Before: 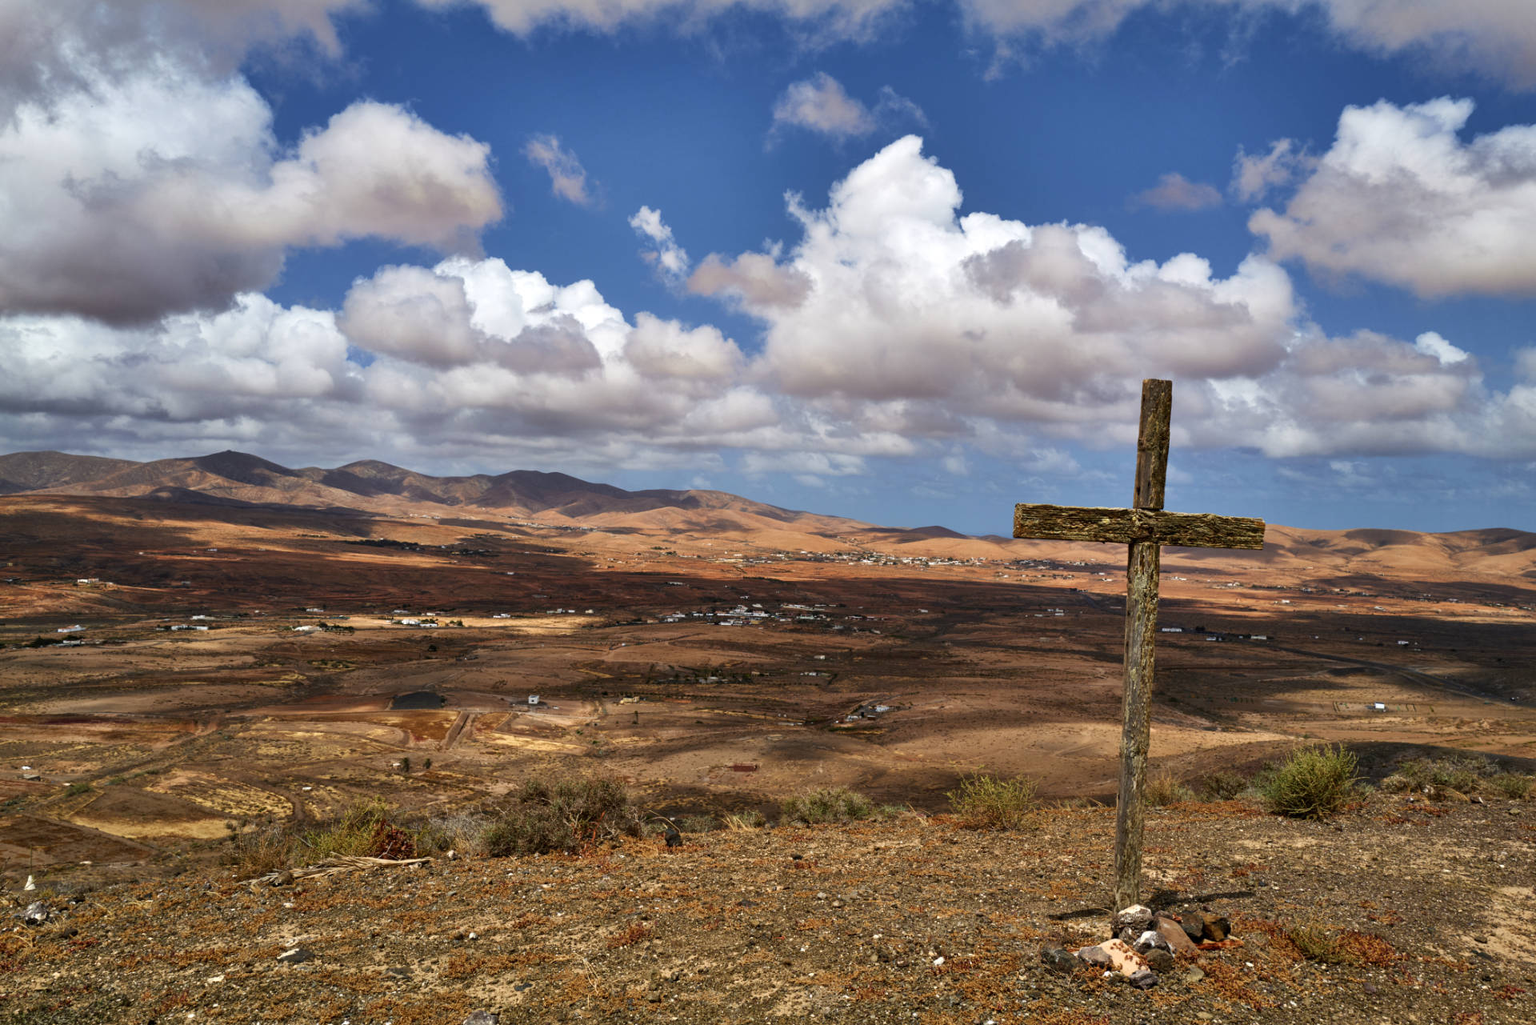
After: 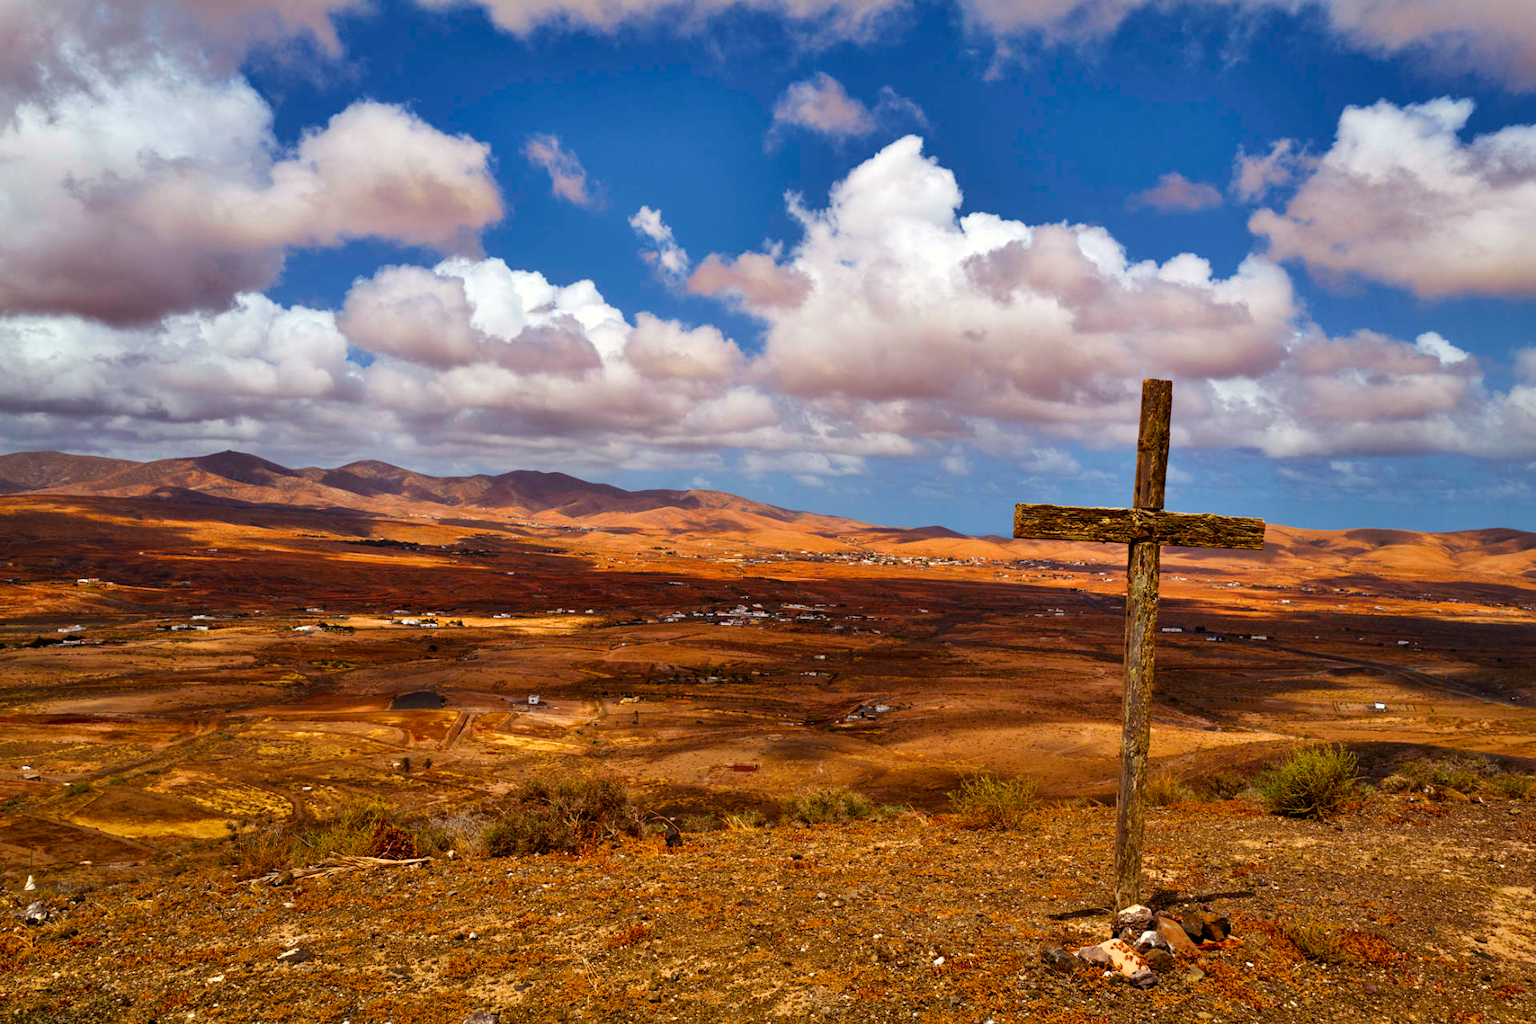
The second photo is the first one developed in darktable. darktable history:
color balance rgb: power › chroma 1.529%, power › hue 25.67°, global offset › hue 170.27°, perceptual saturation grading › global saturation 29.405%, global vibrance 9.939%
